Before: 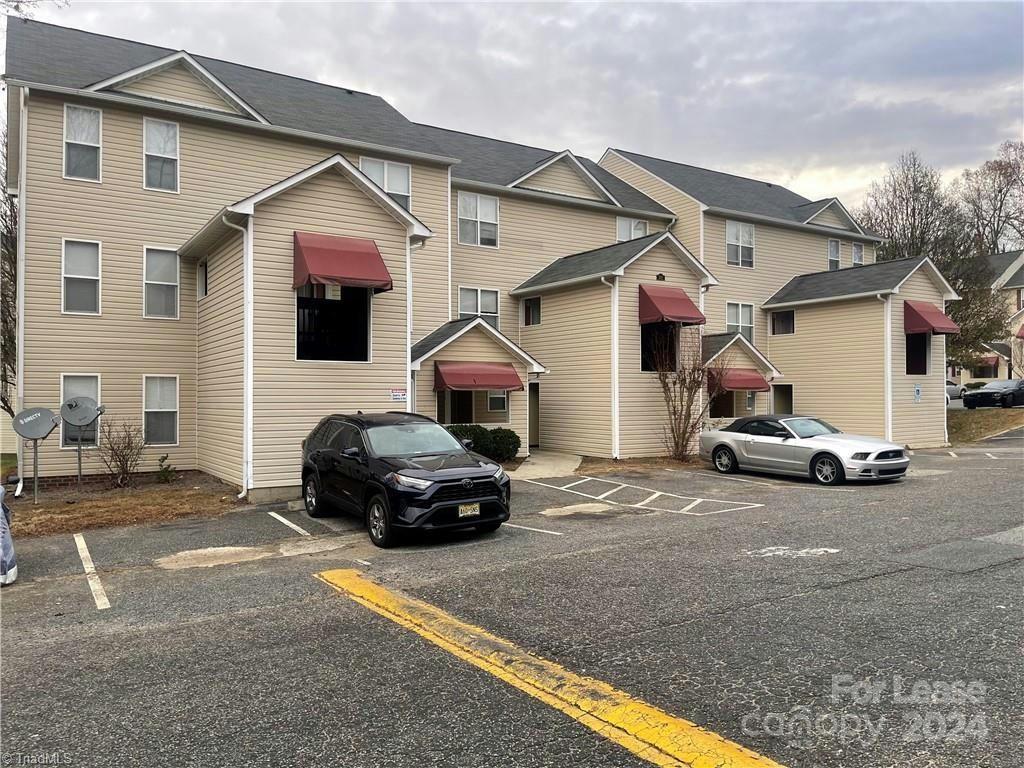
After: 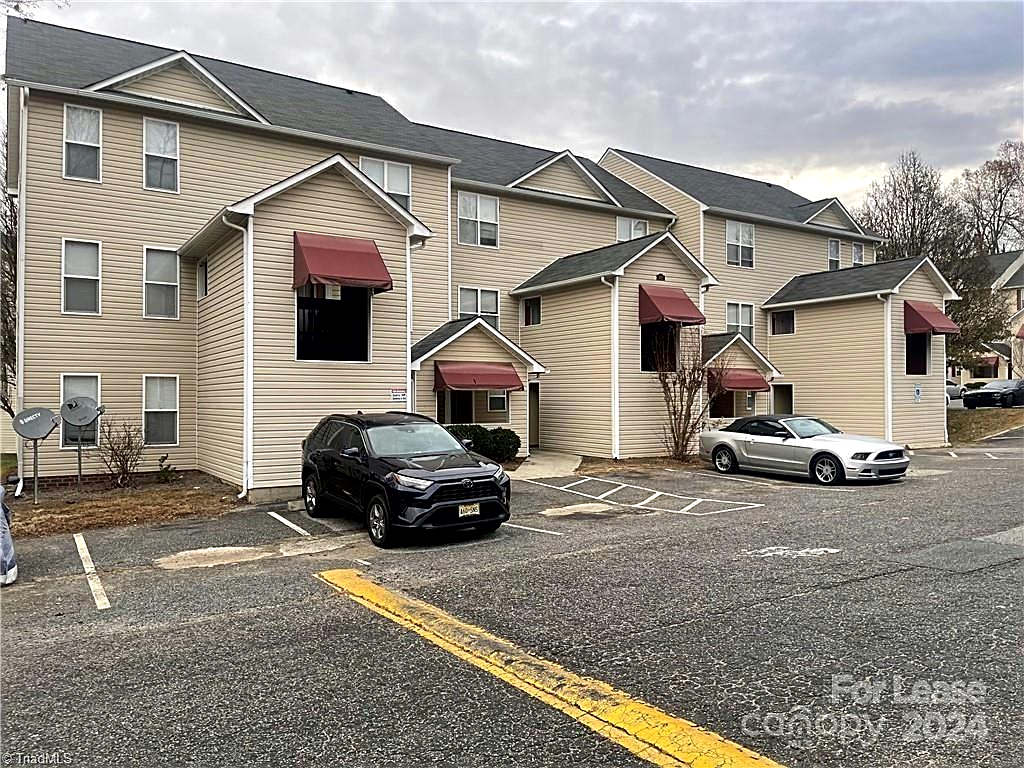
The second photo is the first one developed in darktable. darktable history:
local contrast: mode bilateral grid, contrast 20, coarseness 100, detail 150%, midtone range 0.2
sharpen: amount 0.75
